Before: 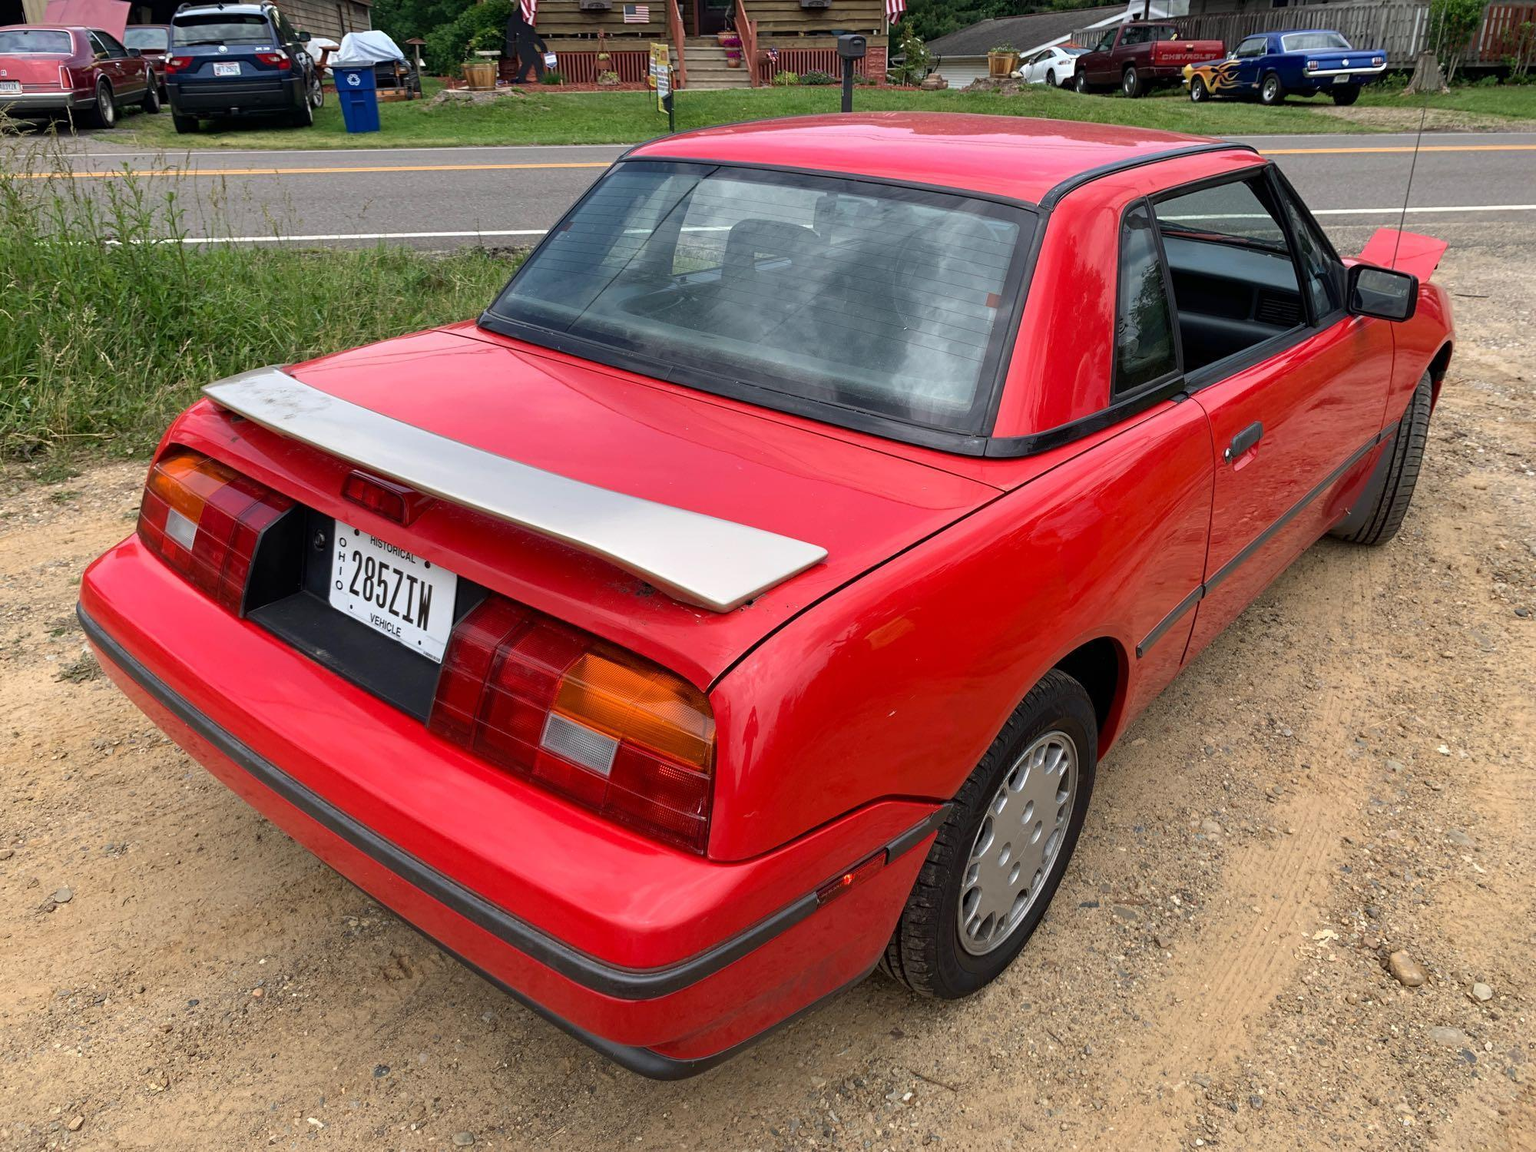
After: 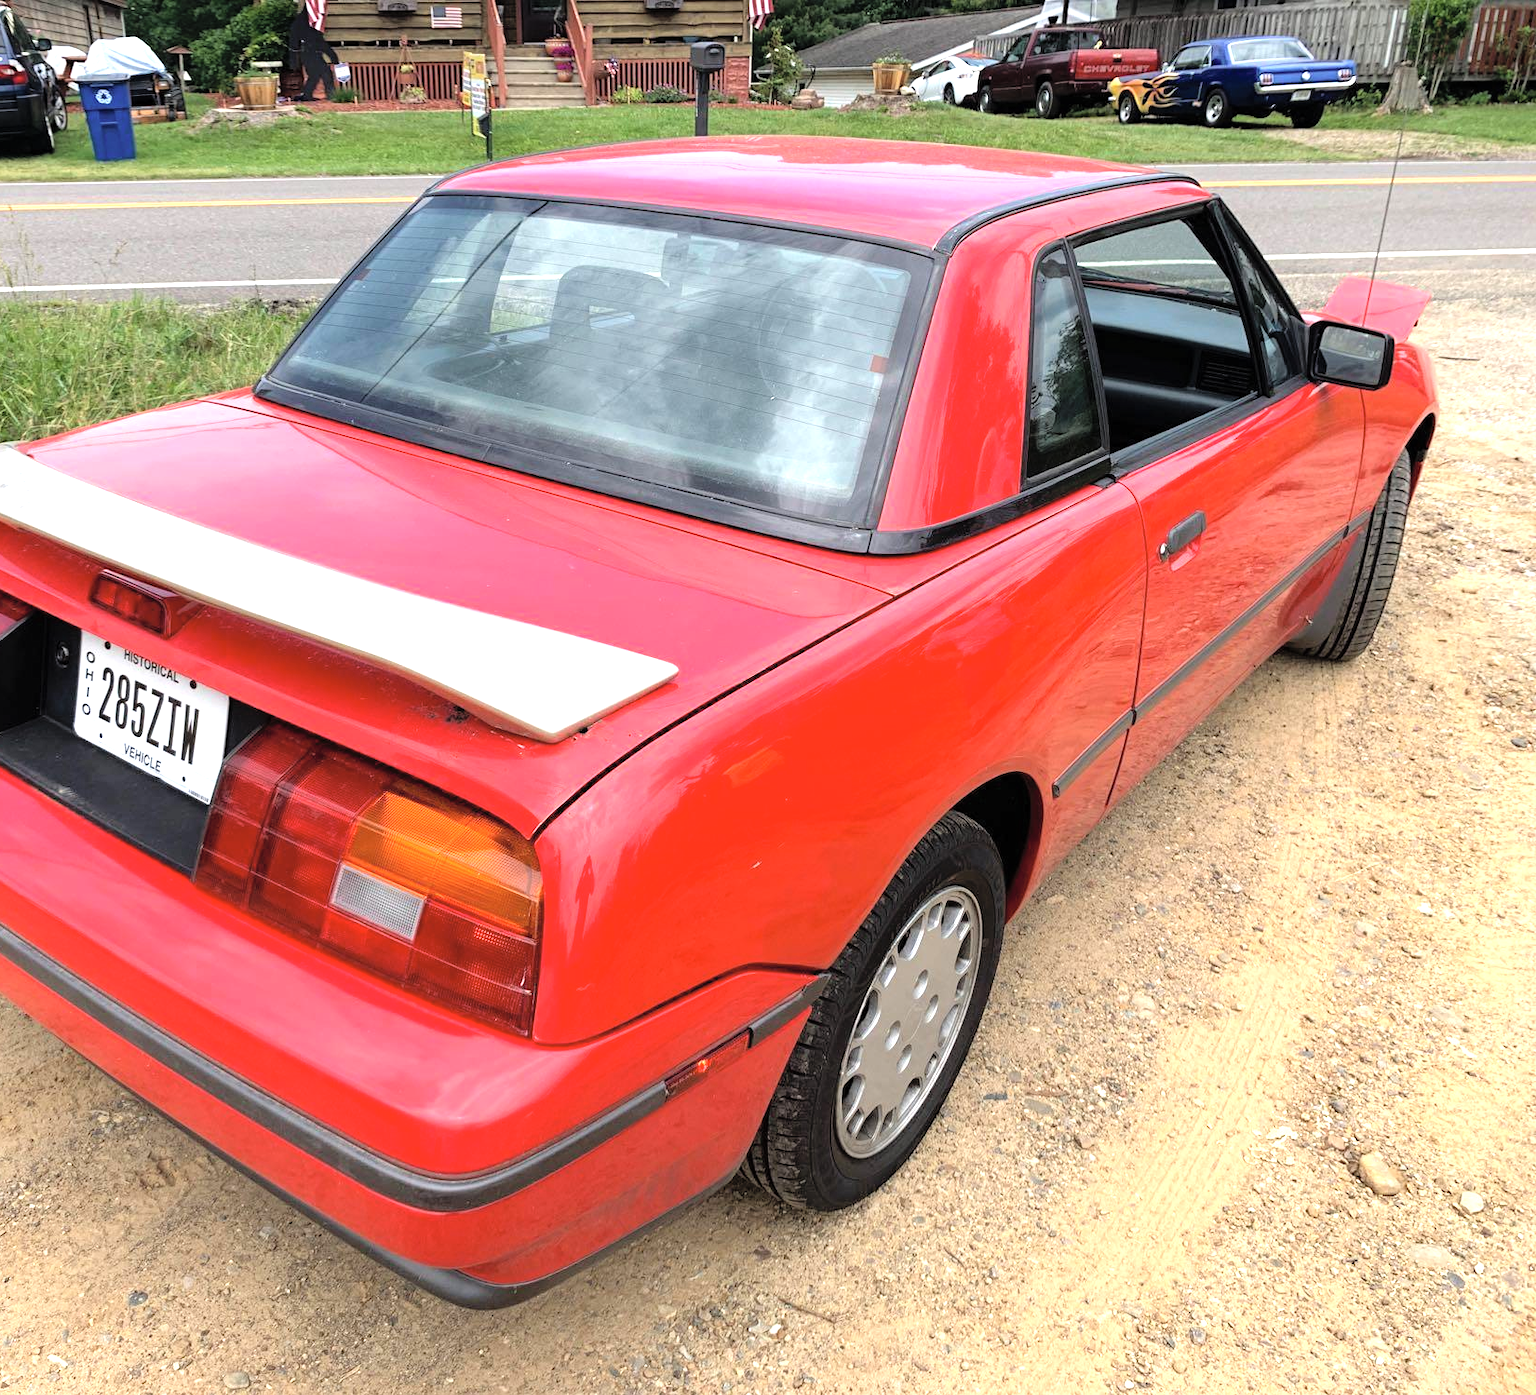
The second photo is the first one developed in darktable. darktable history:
crop: left 17.496%, bottom 0.029%
tone equalizer: -8 EV -1.06 EV, -7 EV -1.04 EV, -6 EV -0.896 EV, -5 EV -0.584 EV, -3 EV 0.582 EV, -2 EV 0.838 EV, -1 EV 0.987 EV, +0 EV 1.07 EV
contrast brightness saturation: brightness 0.149
